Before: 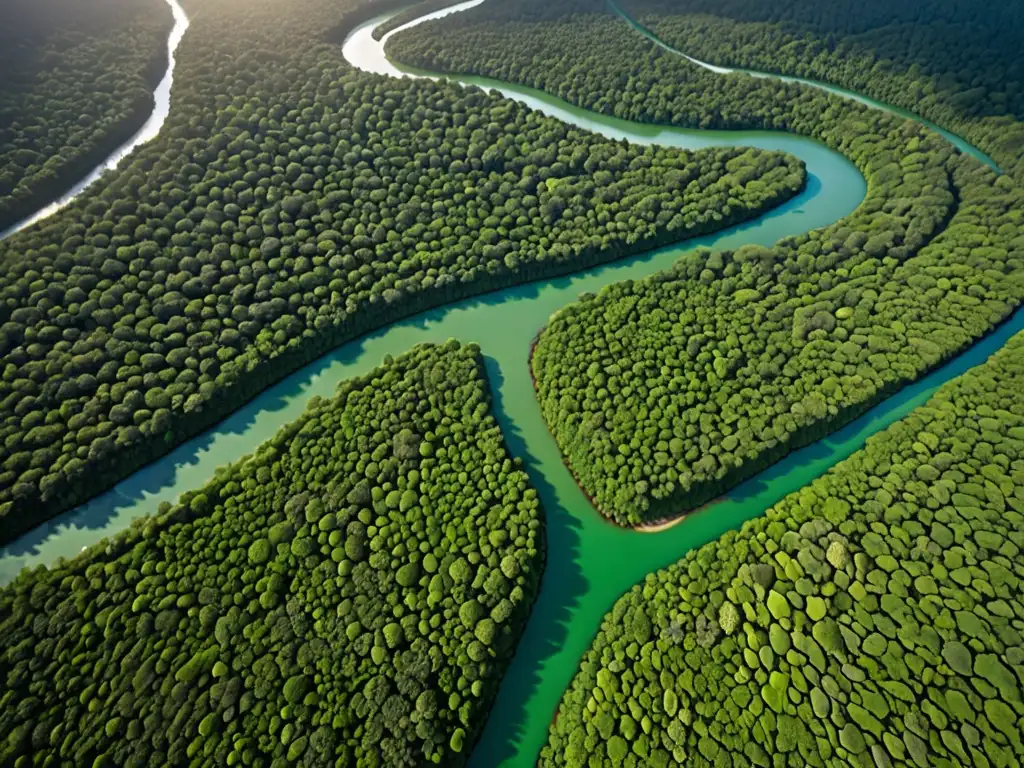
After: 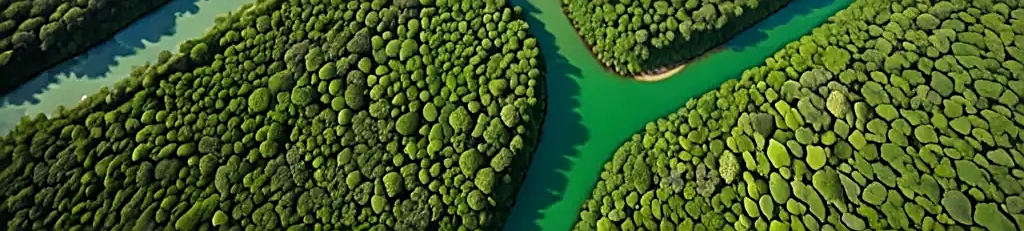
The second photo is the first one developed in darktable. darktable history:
sharpen: on, module defaults
crop and rotate: top 58.809%, bottom 11.005%
